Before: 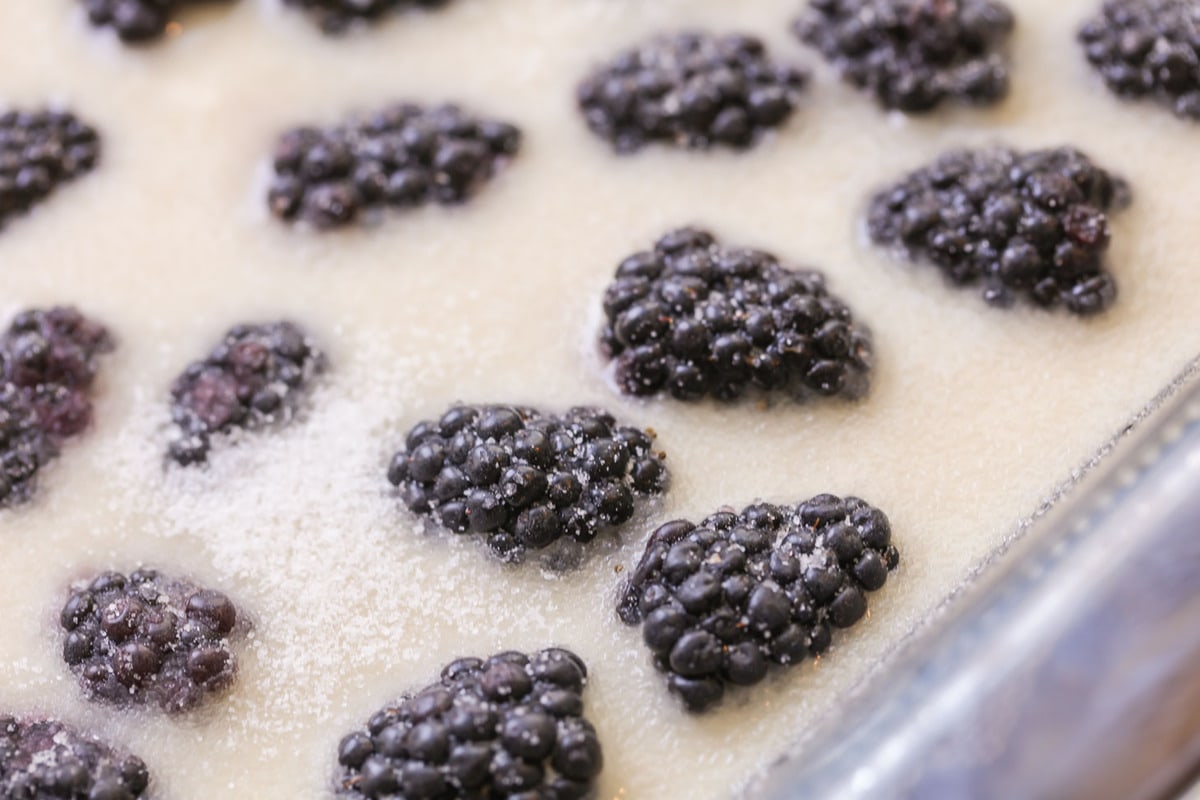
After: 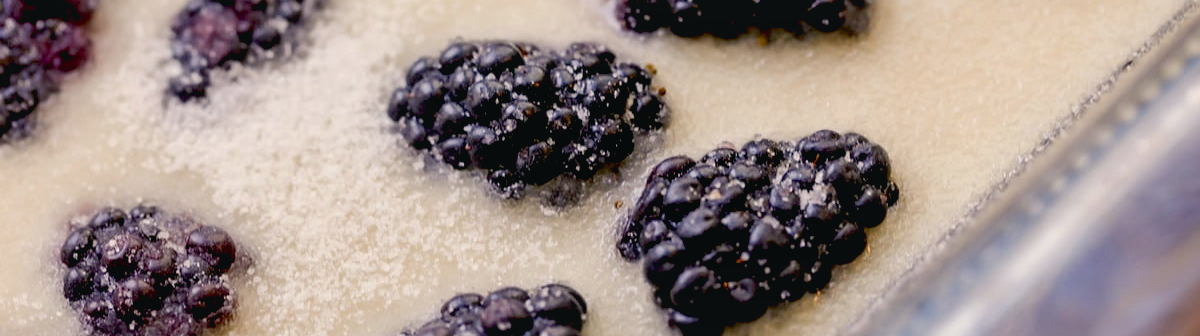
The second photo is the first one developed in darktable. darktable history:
color balance rgb: shadows lift › chroma 2%, shadows lift › hue 219.6°, power › hue 313.2°, highlights gain › chroma 3%, highlights gain › hue 75.6°, global offset › luminance 0.5%, perceptual saturation grading › global saturation 15.33%, perceptual saturation grading › highlights -19.33%, perceptual saturation grading › shadows 20%, global vibrance 20%
local contrast: mode bilateral grid, contrast 25, coarseness 50, detail 123%, midtone range 0.2
crop: top 45.551%, bottom 12.262%
exposure: black level correction 0.046, exposure -0.228 EV, compensate highlight preservation false
